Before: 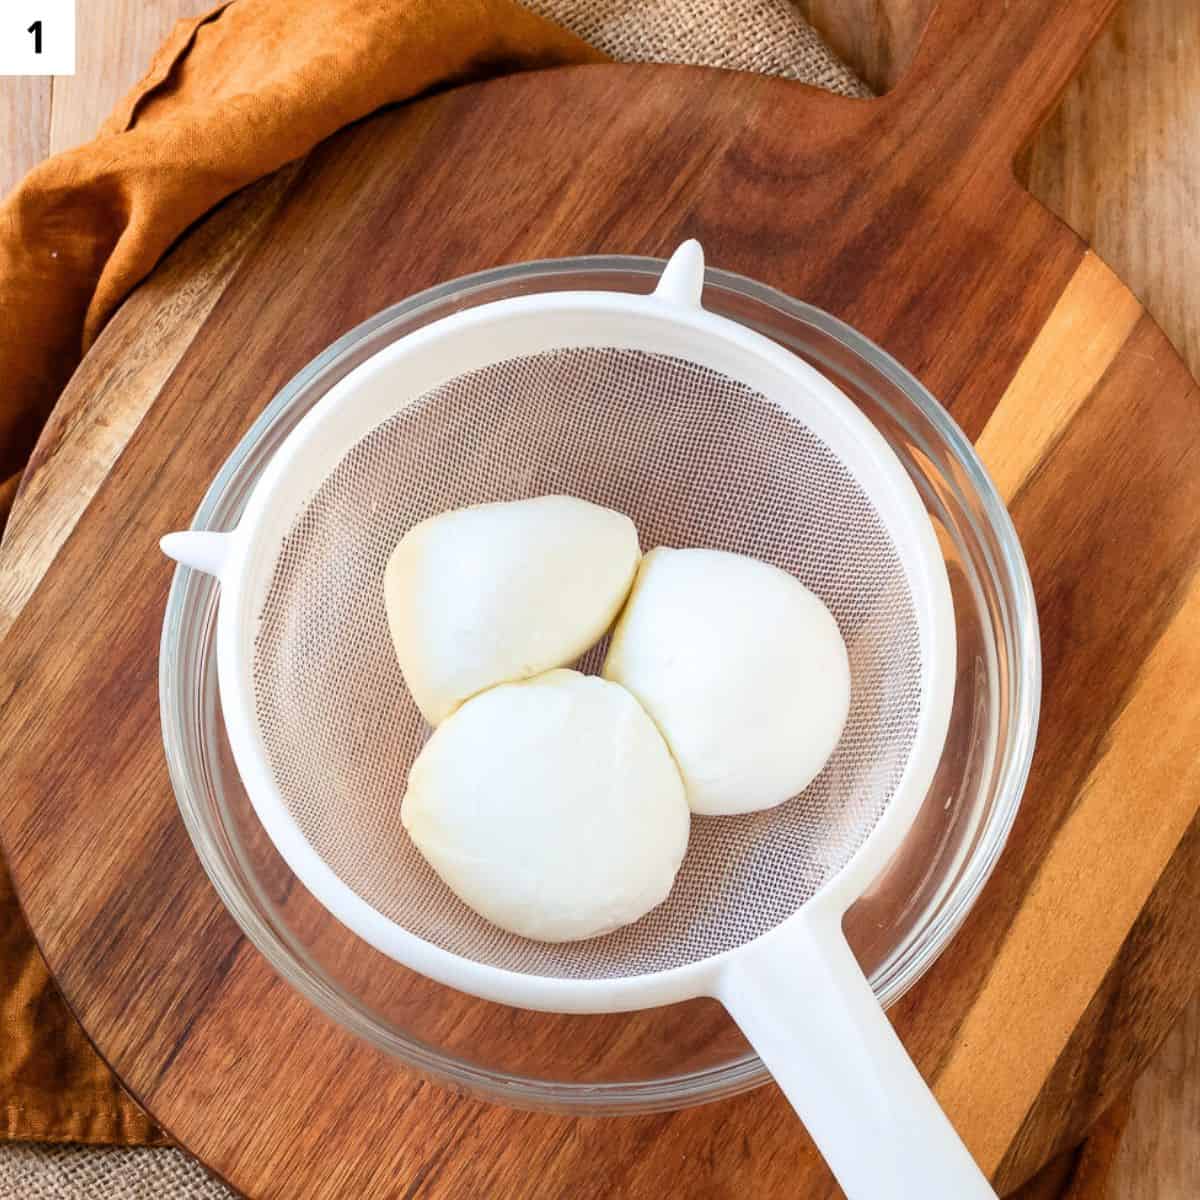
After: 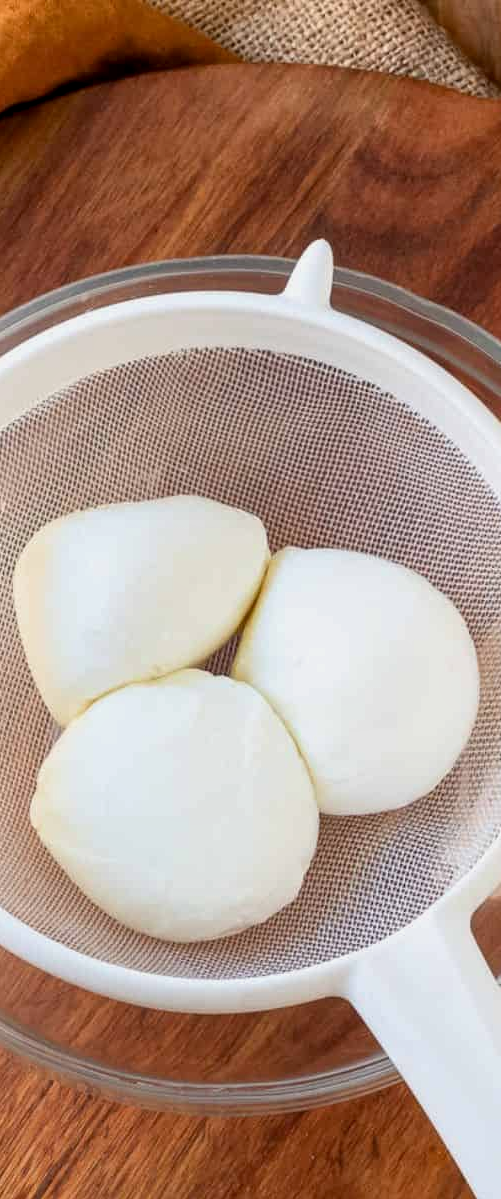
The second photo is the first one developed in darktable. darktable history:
crop: left 30.976%, right 27.245%
local contrast: highlights 102%, shadows 101%, detail 119%, midtone range 0.2
exposure: black level correction 0.001, exposure -0.199 EV, compensate exposure bias true, compensate highlight preservation false
